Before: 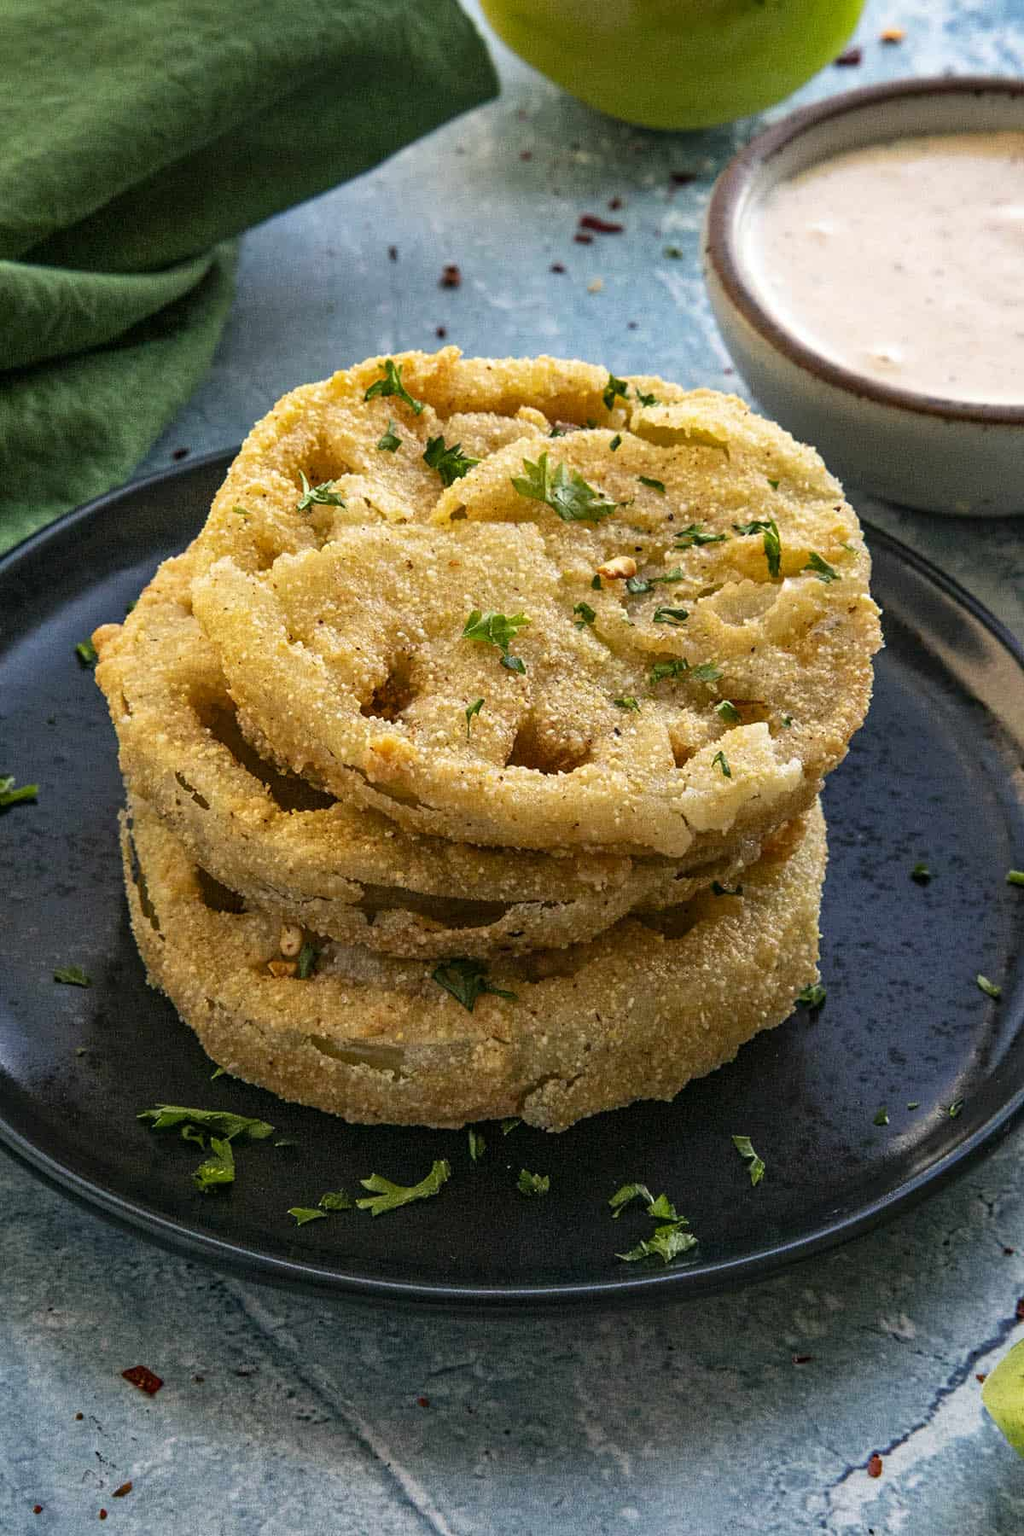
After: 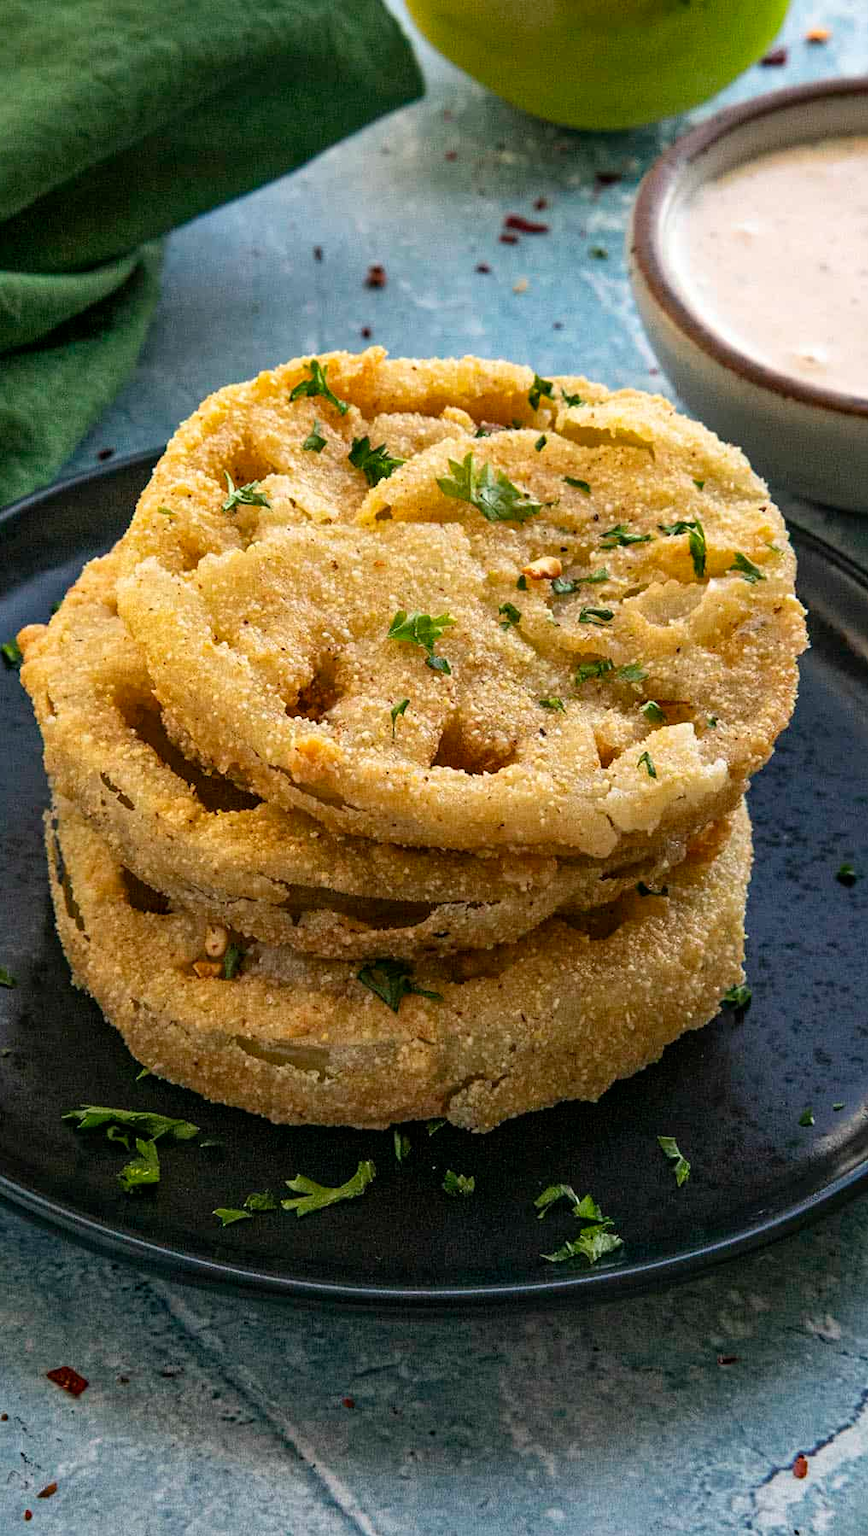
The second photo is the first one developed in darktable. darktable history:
crop: left 7.336%, right 7.837%
